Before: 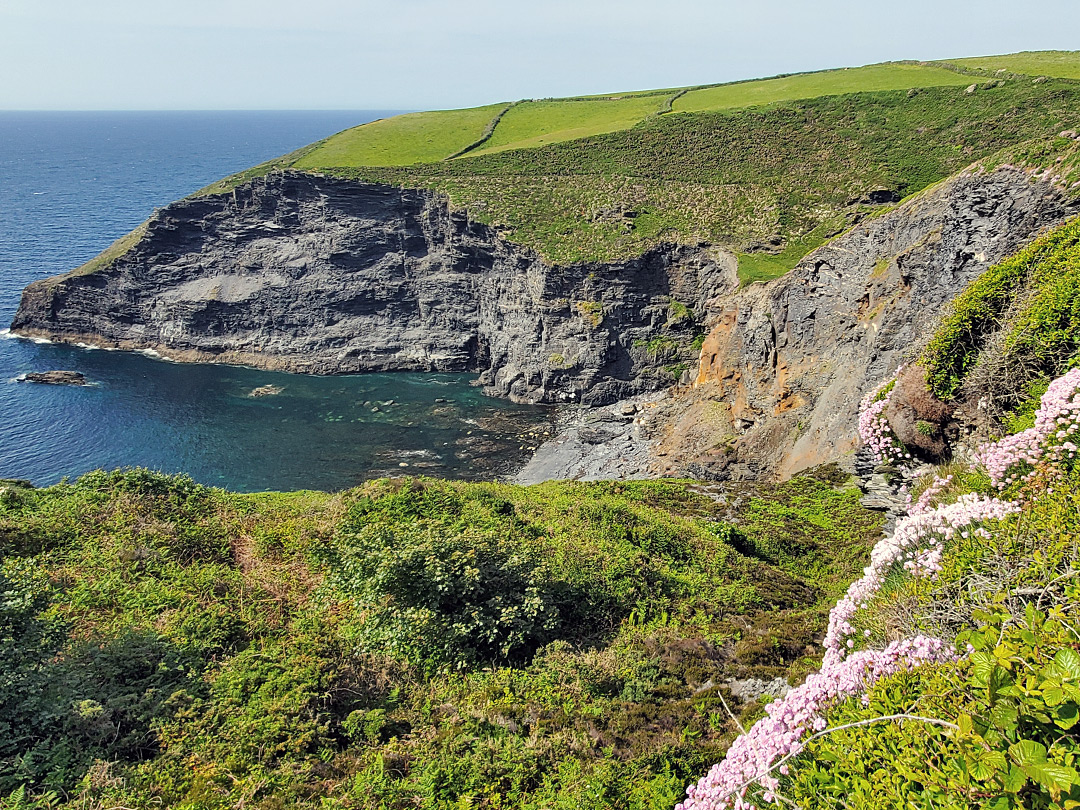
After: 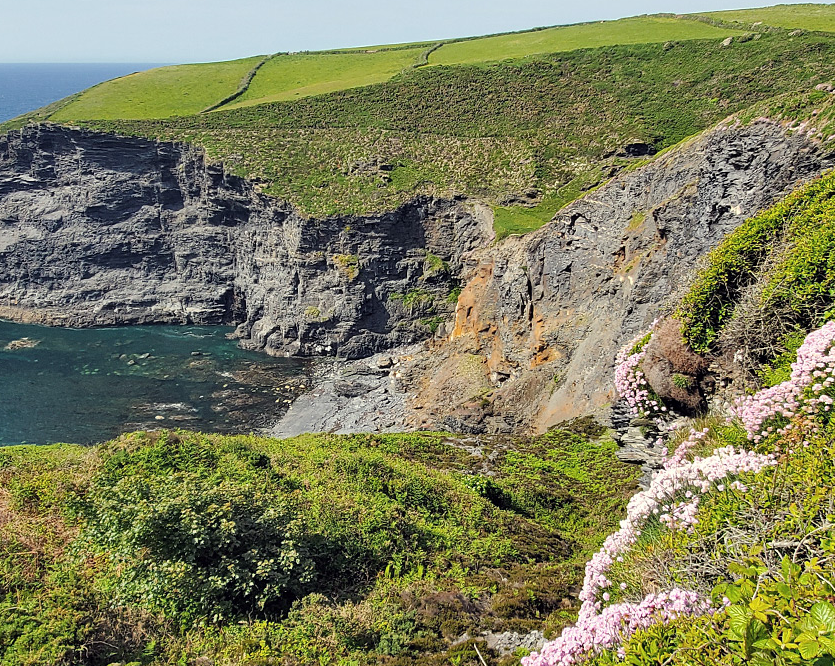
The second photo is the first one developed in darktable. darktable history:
crop: left 22.652%, top 5.924%, bottom 11.844%
shadows and highlights: radius 331.47, shadows 54.71, highlights -98.57, compress 94.25%, soften with gaussian
